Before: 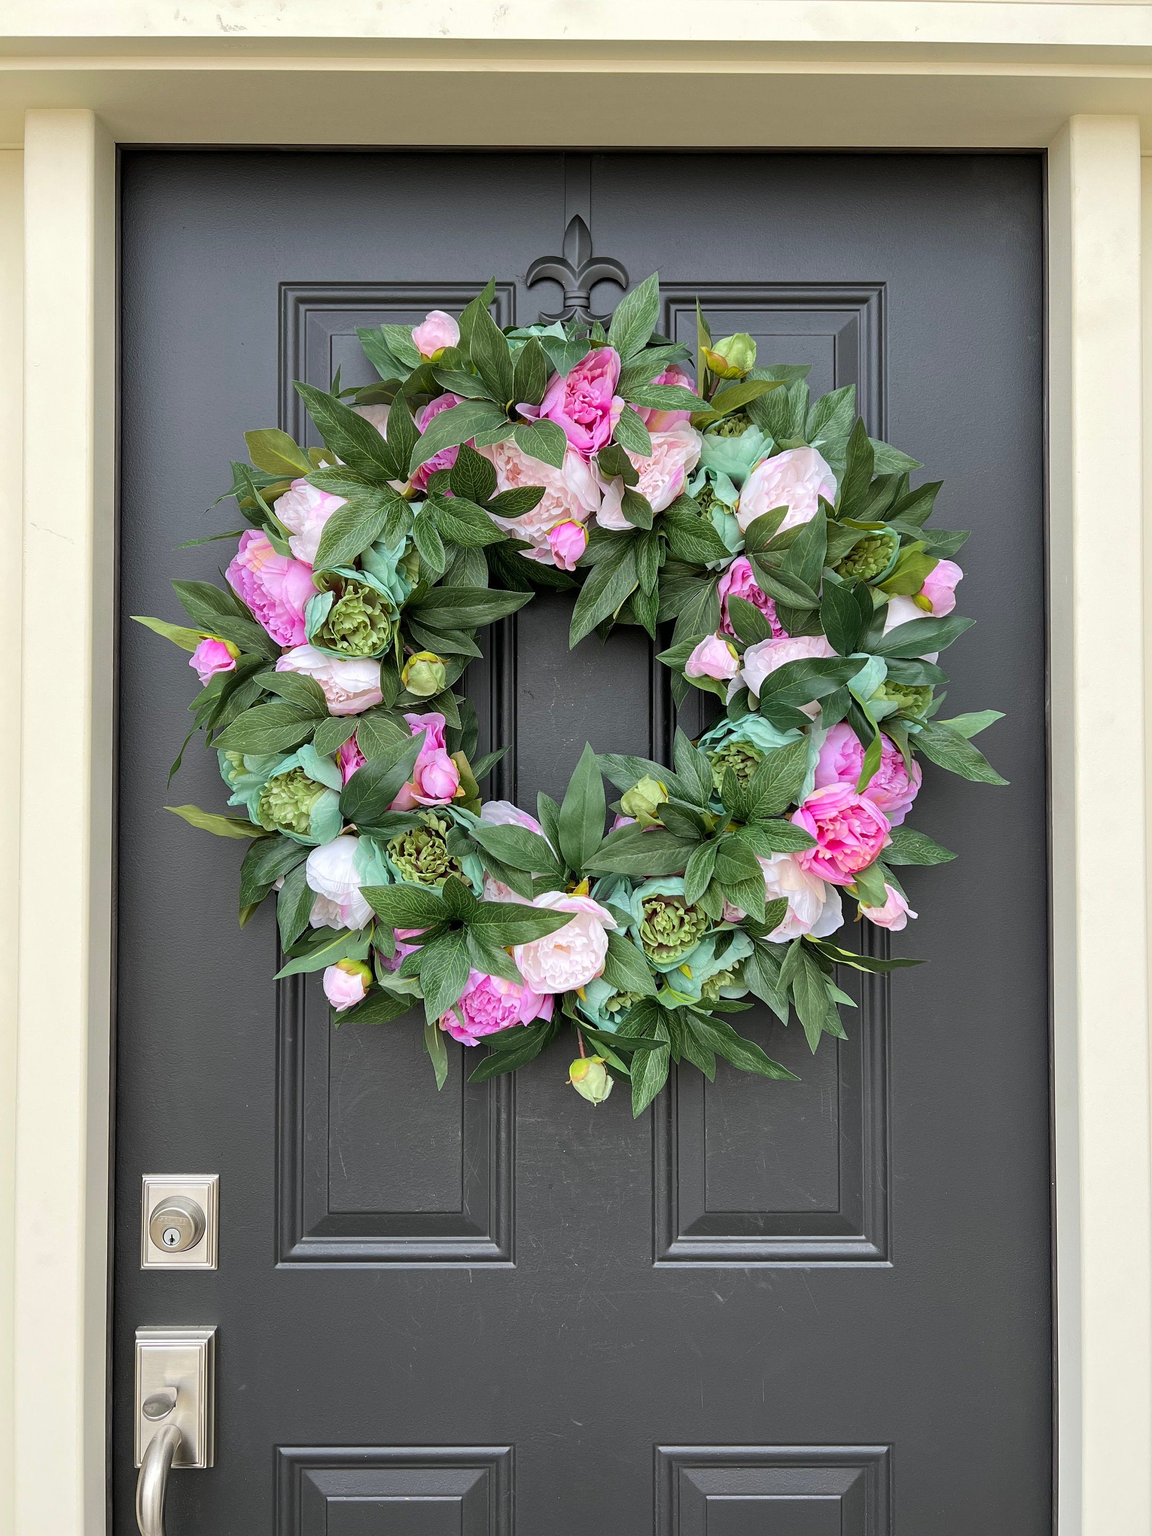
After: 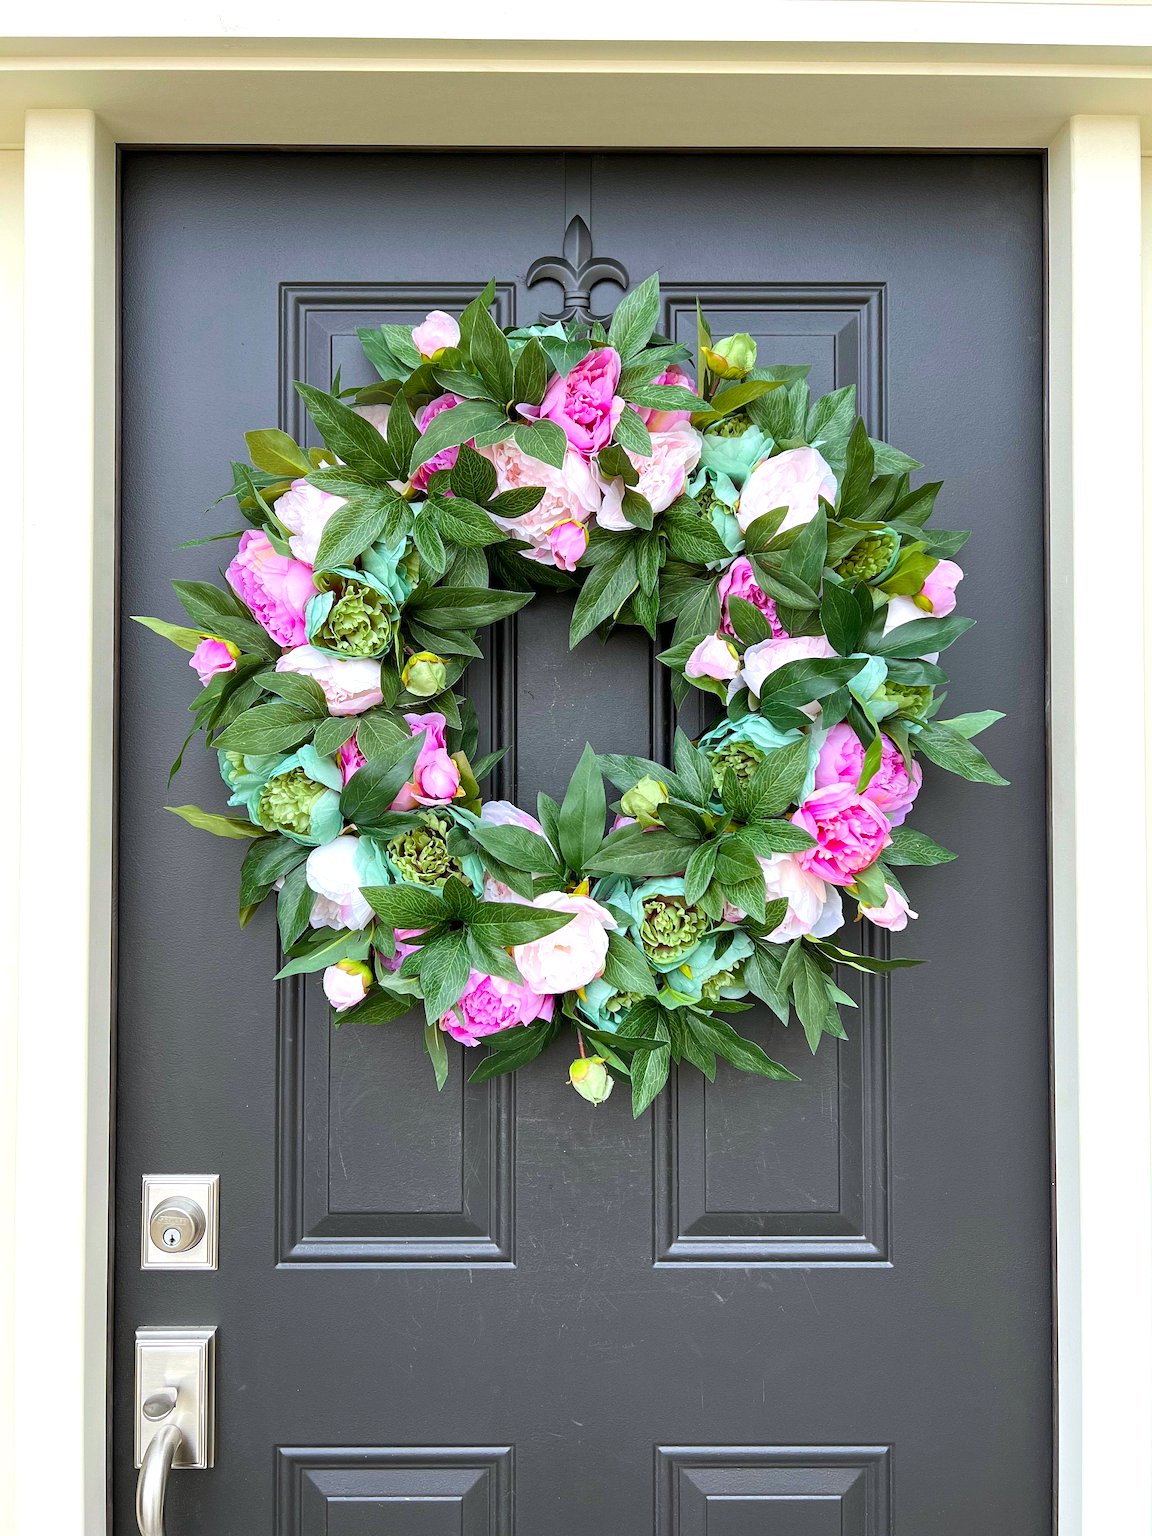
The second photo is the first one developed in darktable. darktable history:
exposure: exposure 0.232 EV, compensate exposure bias true, compensate highlight preservation false
color balance rgb: highlights gain › luminance 16.876%, highlights gain › chroma 2.876%, highlights gain › hue 256.73°, perceptual saturation grading › global saturation 21.042%, perceptual saturation grading › highlights -19.867%, perceptual saturation grading › shadows 29.317%, global vibrance 20%
